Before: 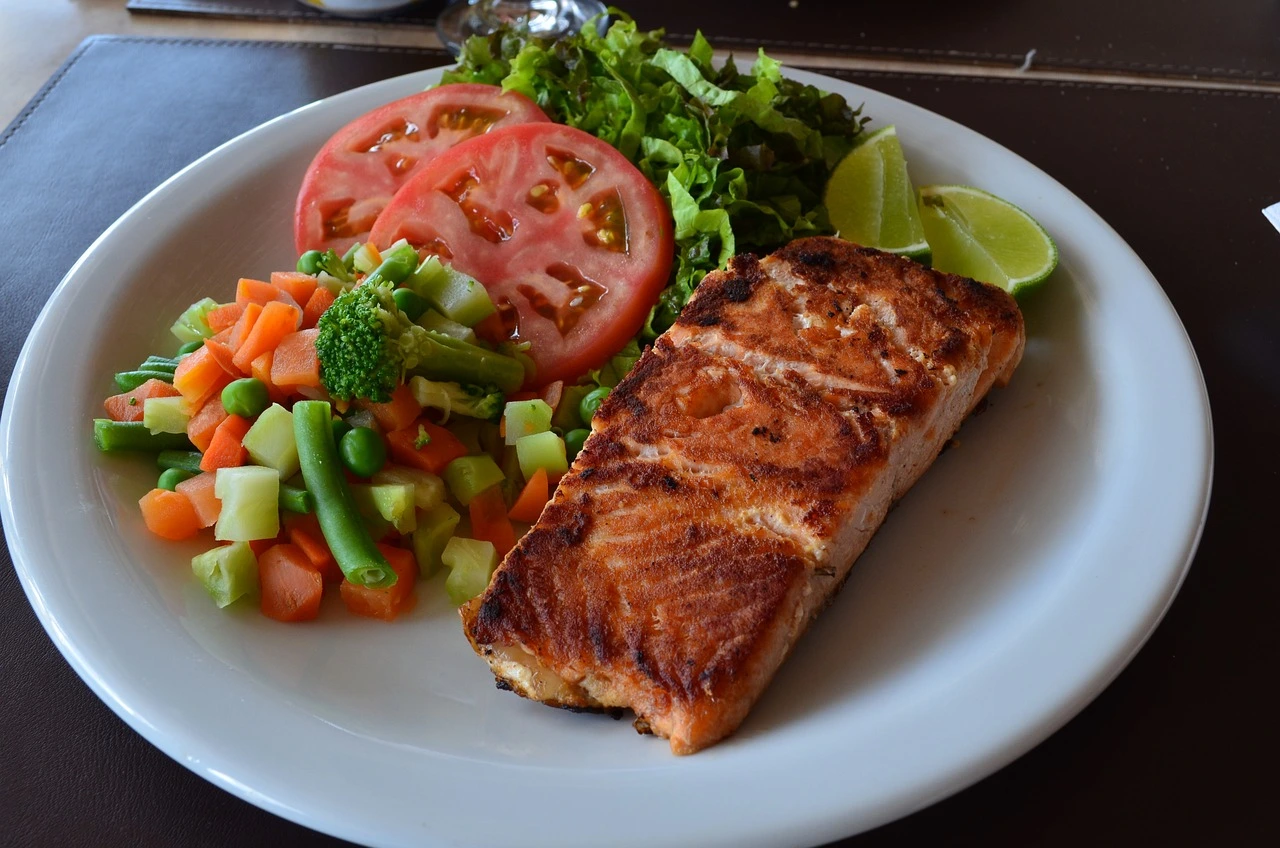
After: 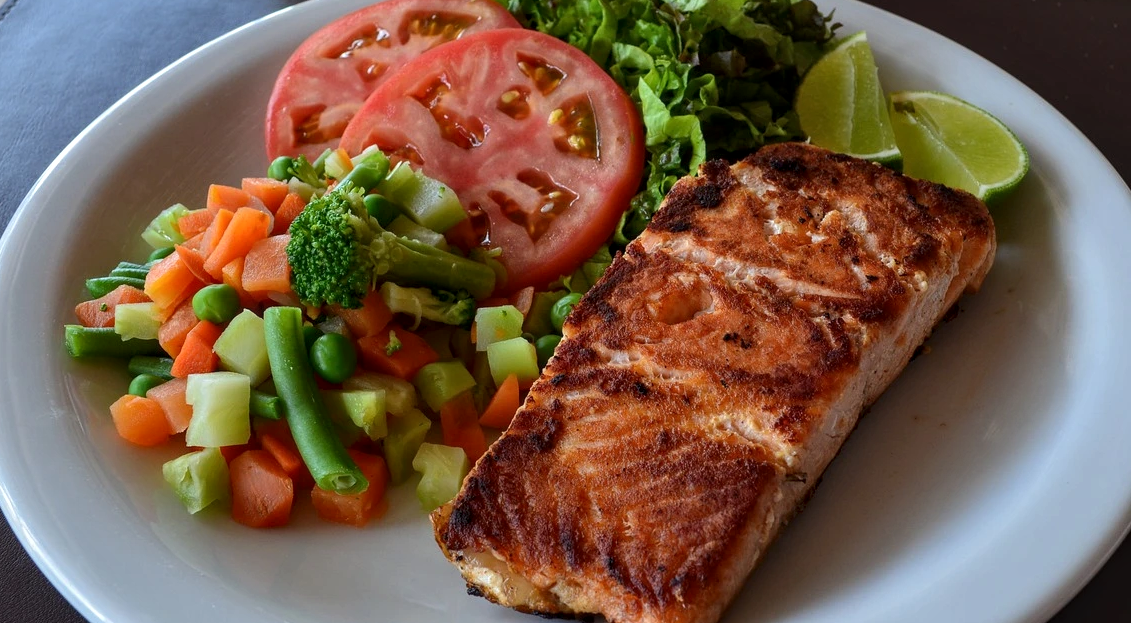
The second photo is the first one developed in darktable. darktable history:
crop and rotate: left 2.305%, top 11.201%, right 9.265%, bottom 15.291%
local contrast: on, module defaults
